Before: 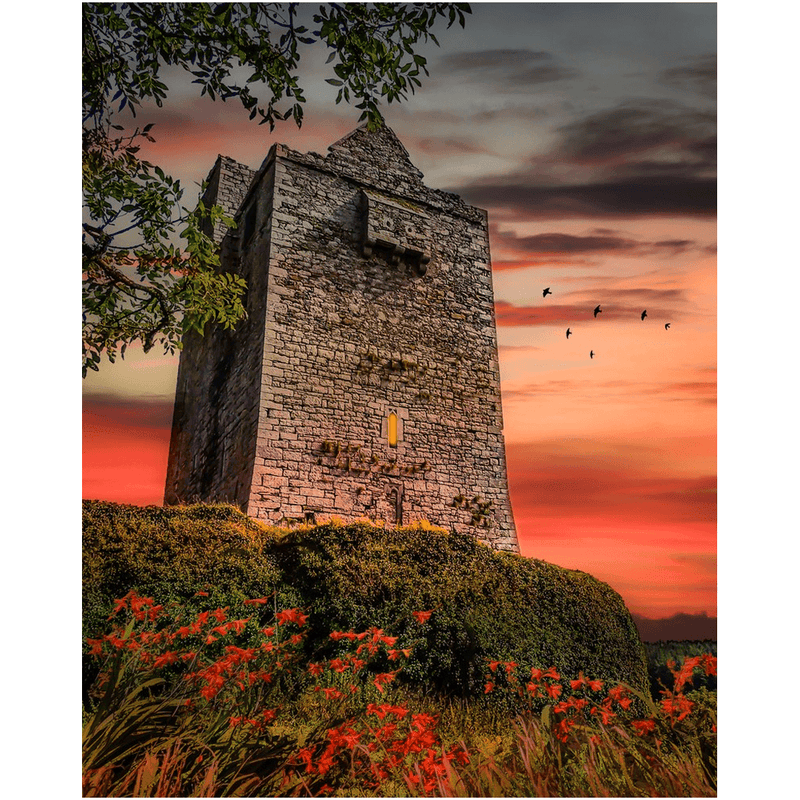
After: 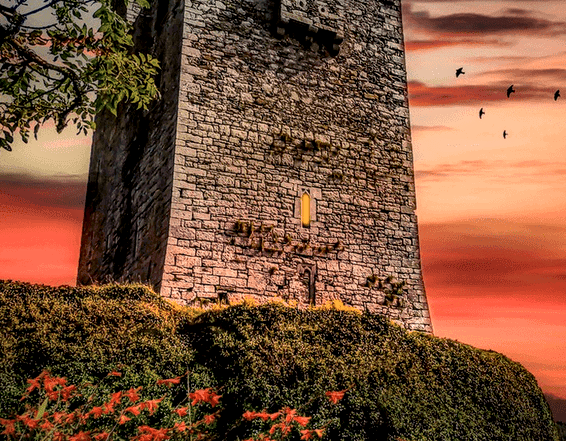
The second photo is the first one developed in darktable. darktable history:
local contrast: highlights 60%, shadows 60%, detail 160%
crop: left 10.942%, top 27.556%, right 18.284%, bottom 17.255%
